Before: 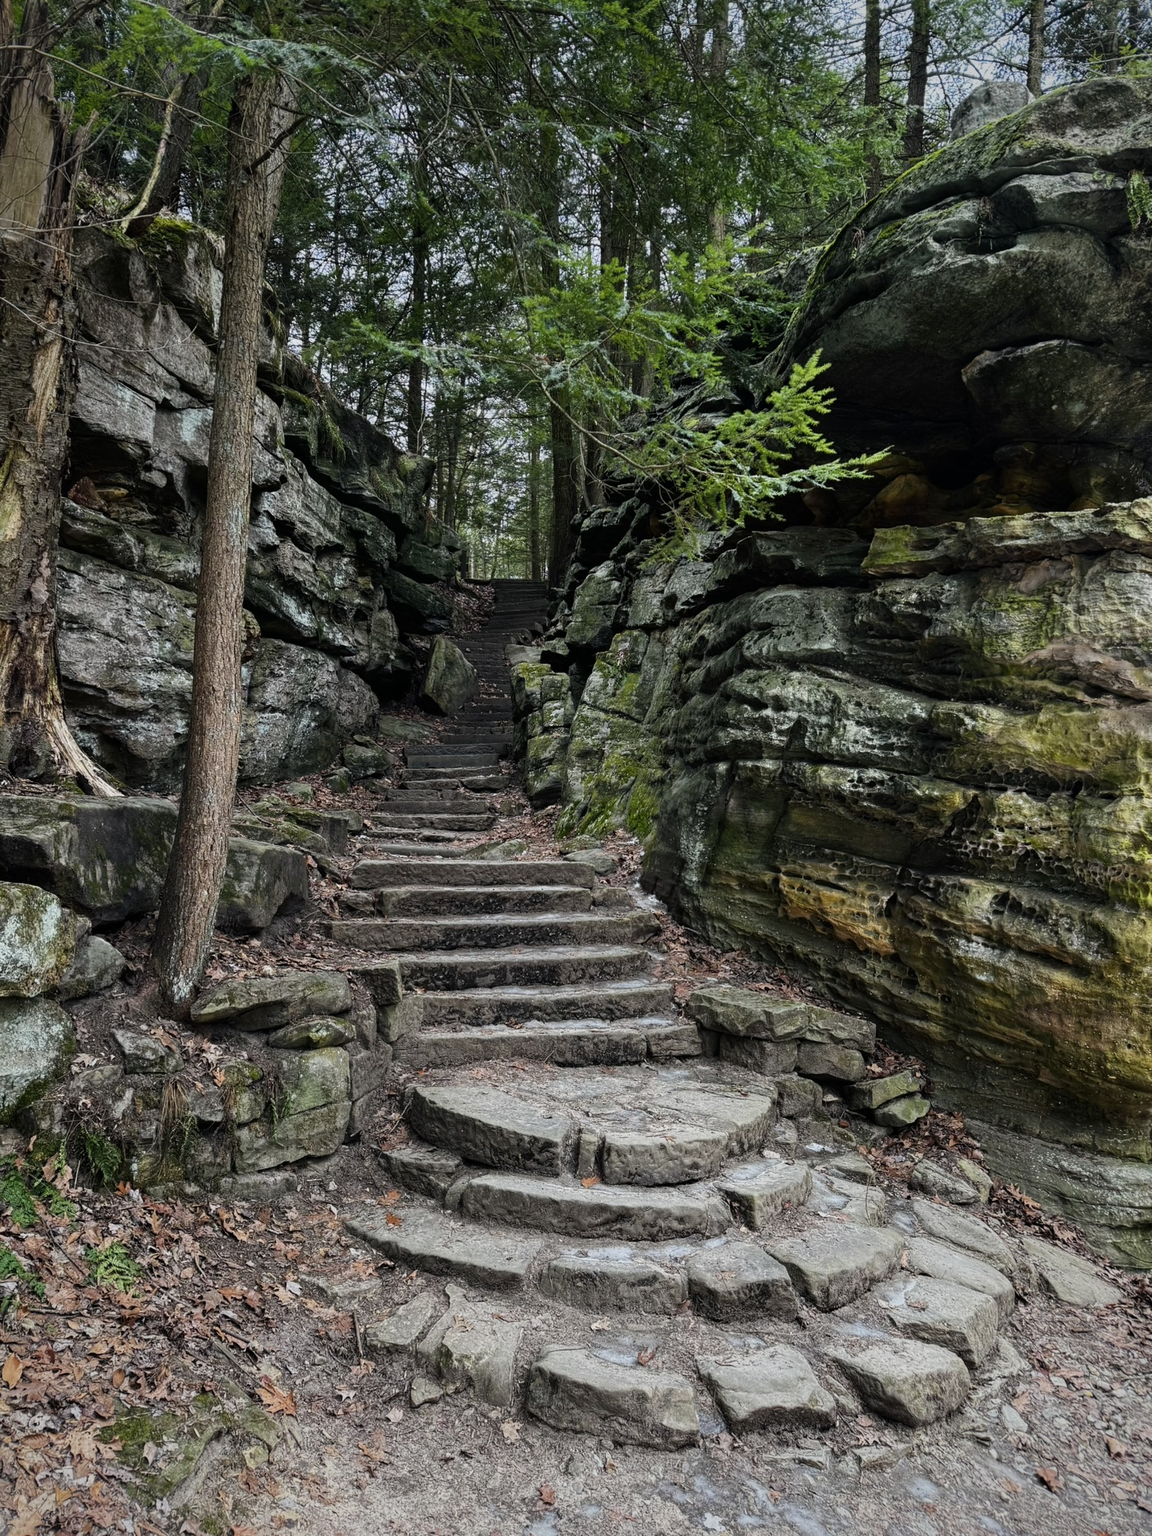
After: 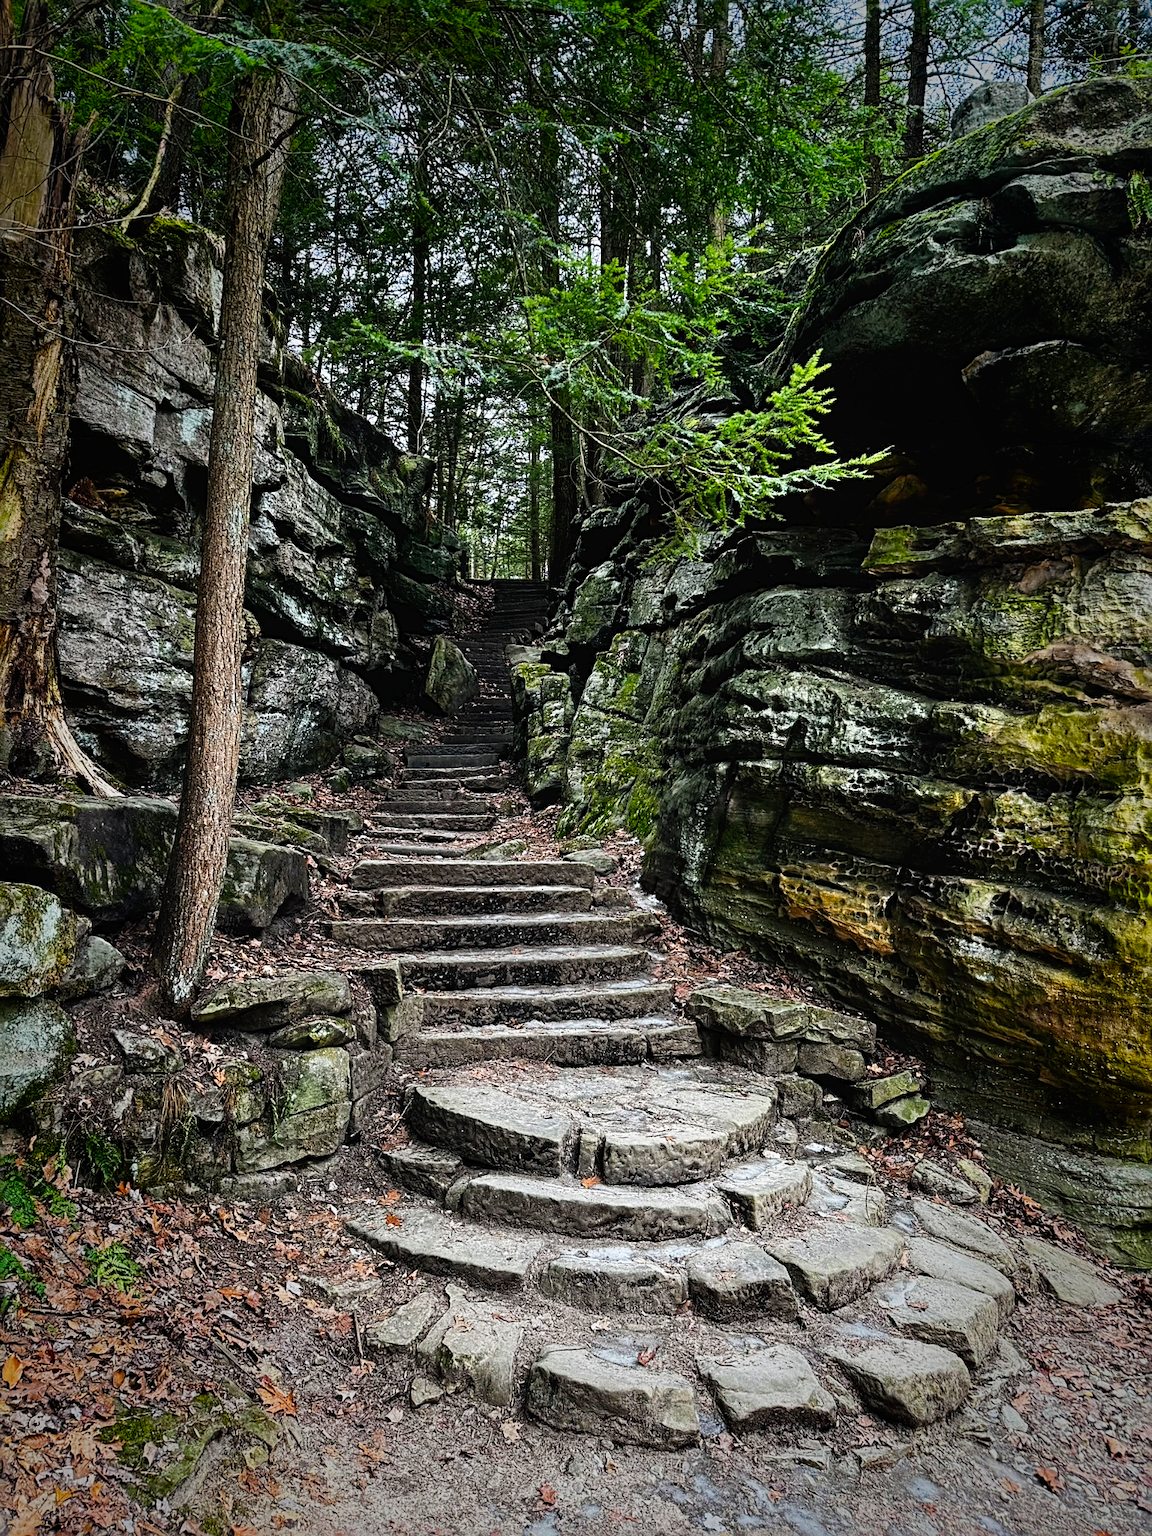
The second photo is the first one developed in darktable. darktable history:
sharpen: radius 2.722
vignetting: fall-off start 65.96%, fall-off radius 39.69%, saturation 0.375, automatic ratio true, width/height ratio 0.667
tone curve: curves: ch0 [(0, 0) (0.003, 0.016) (0.011, 0.016) (0.025, 0.016) (0.044, 0.017) (0.069, 0.026) (0.1, 0.044) (0.136, 0.074) (0.177, 0.121) (0.224, 0.183) (0.277, 0.248) (0.335, 0.326) (0.399, 0.413) (0.468, 0.511) (0.543, 0.612) (0.623, 0.717) (0.709, 0.818) (0.801, 0.911) (0.898, 0.979) (1, 1)], preserve colors none
